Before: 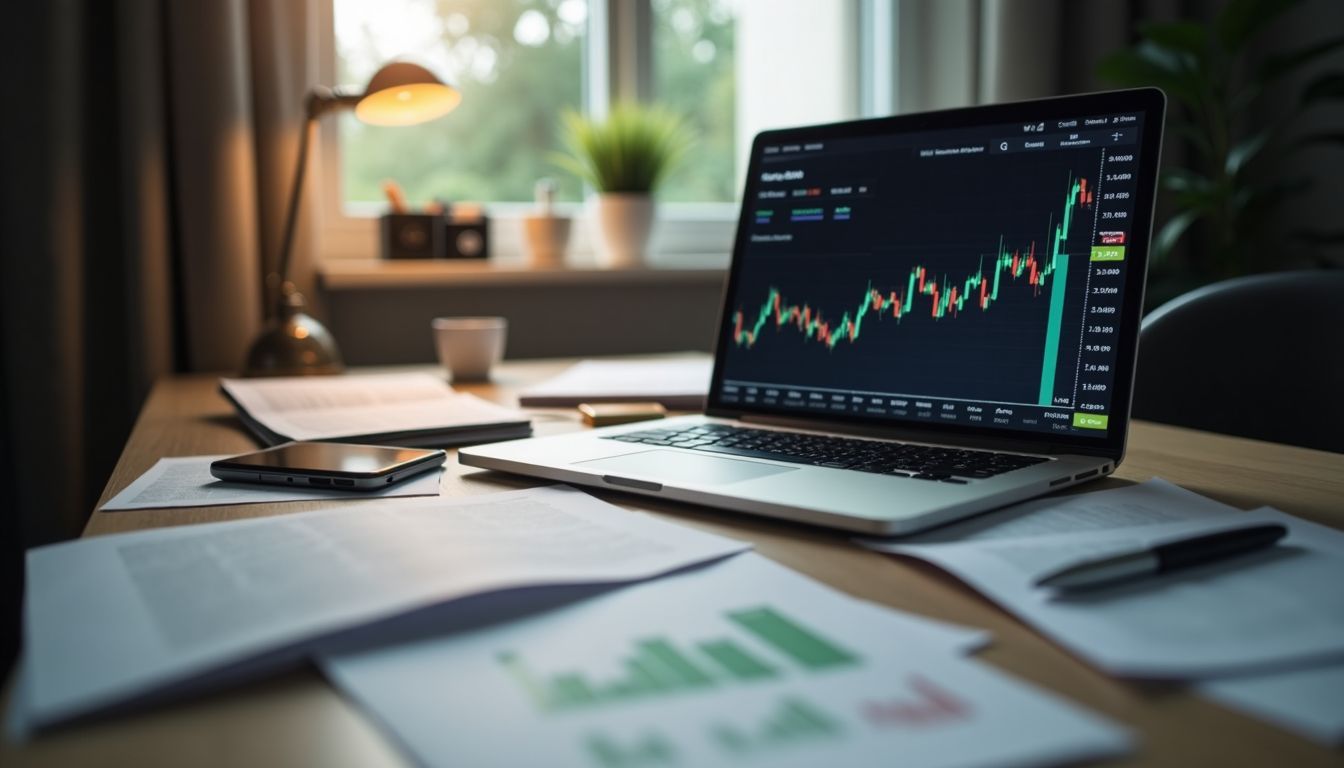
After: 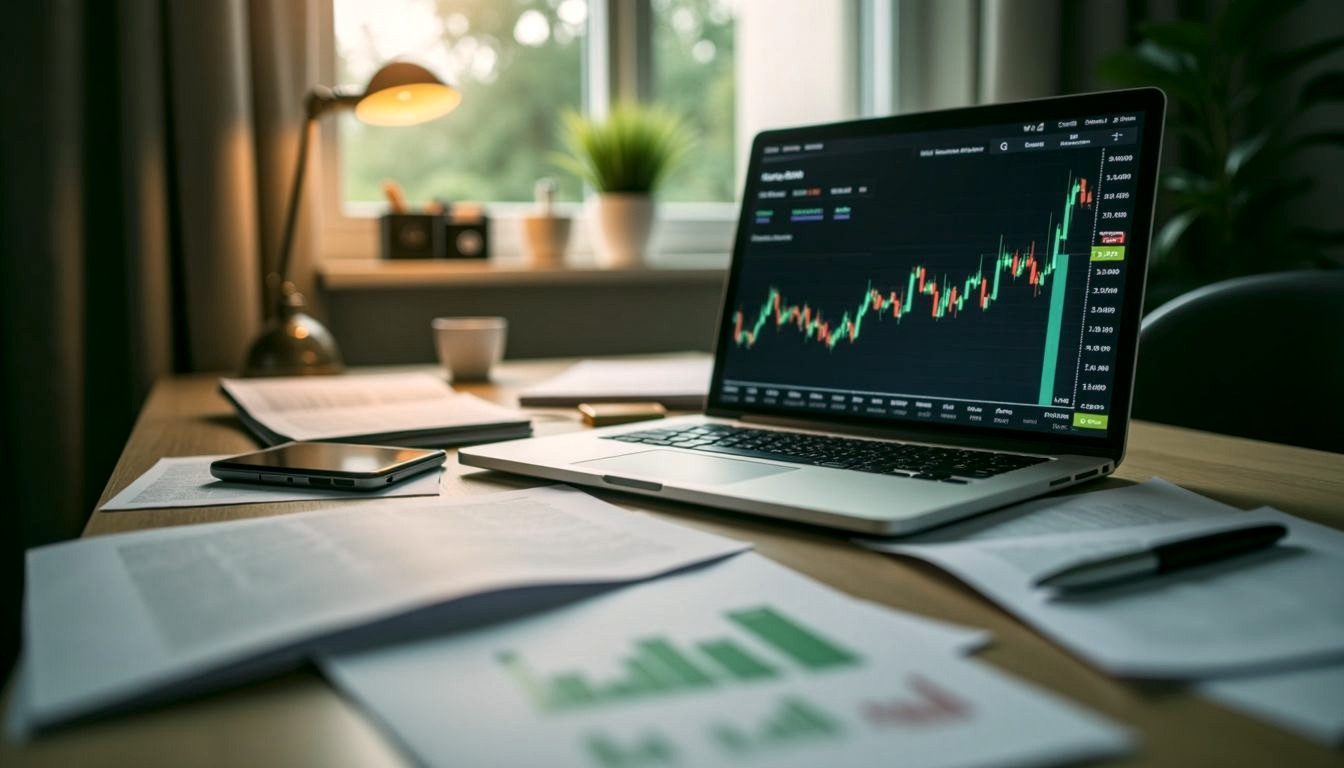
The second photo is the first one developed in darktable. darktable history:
color correction: highlights a* 4.02, highlights b* 4.97, shadows a* -7.11, shadows b* 5.02
local contrast: detail 130%
